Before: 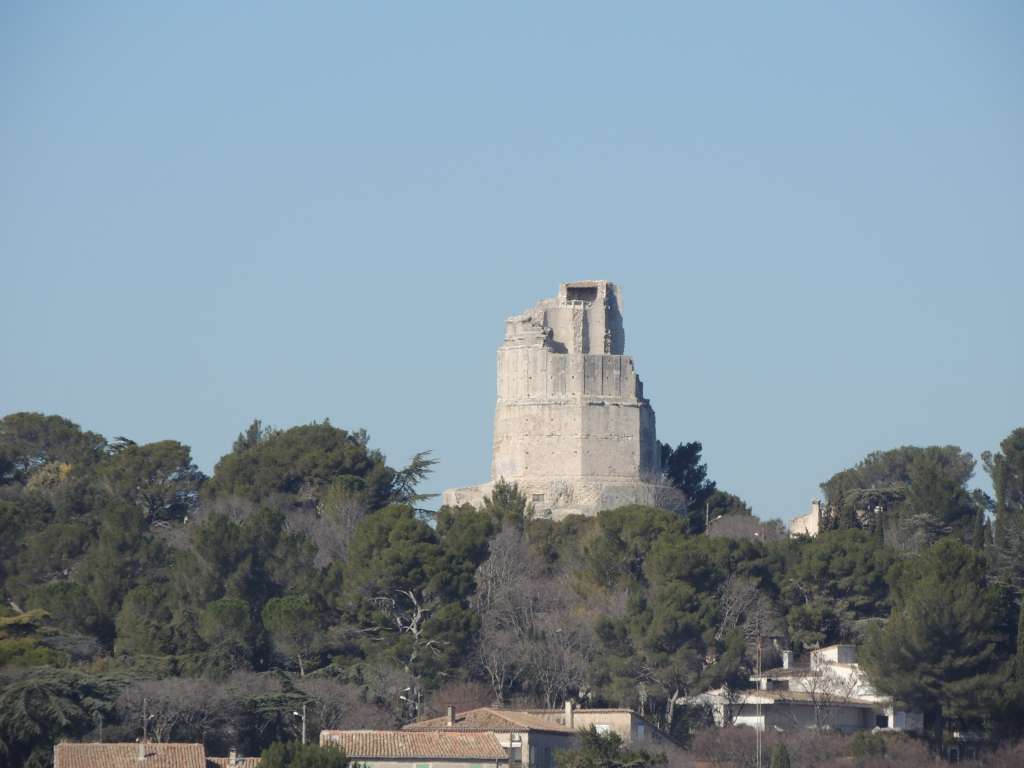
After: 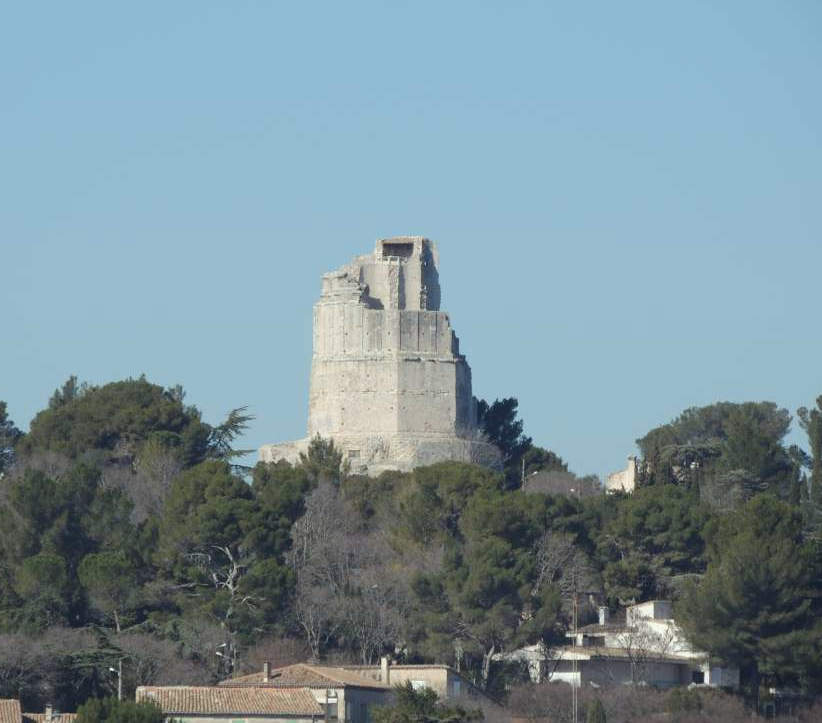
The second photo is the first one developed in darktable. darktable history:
crop and rotate: left 18.039%, top 5.733%, right 1.669%
color calibration: illuminant Planckian (black body), x 0.351, y 0.353, temperature 4764.59 K, saturation algorithm version 1 (2020)
